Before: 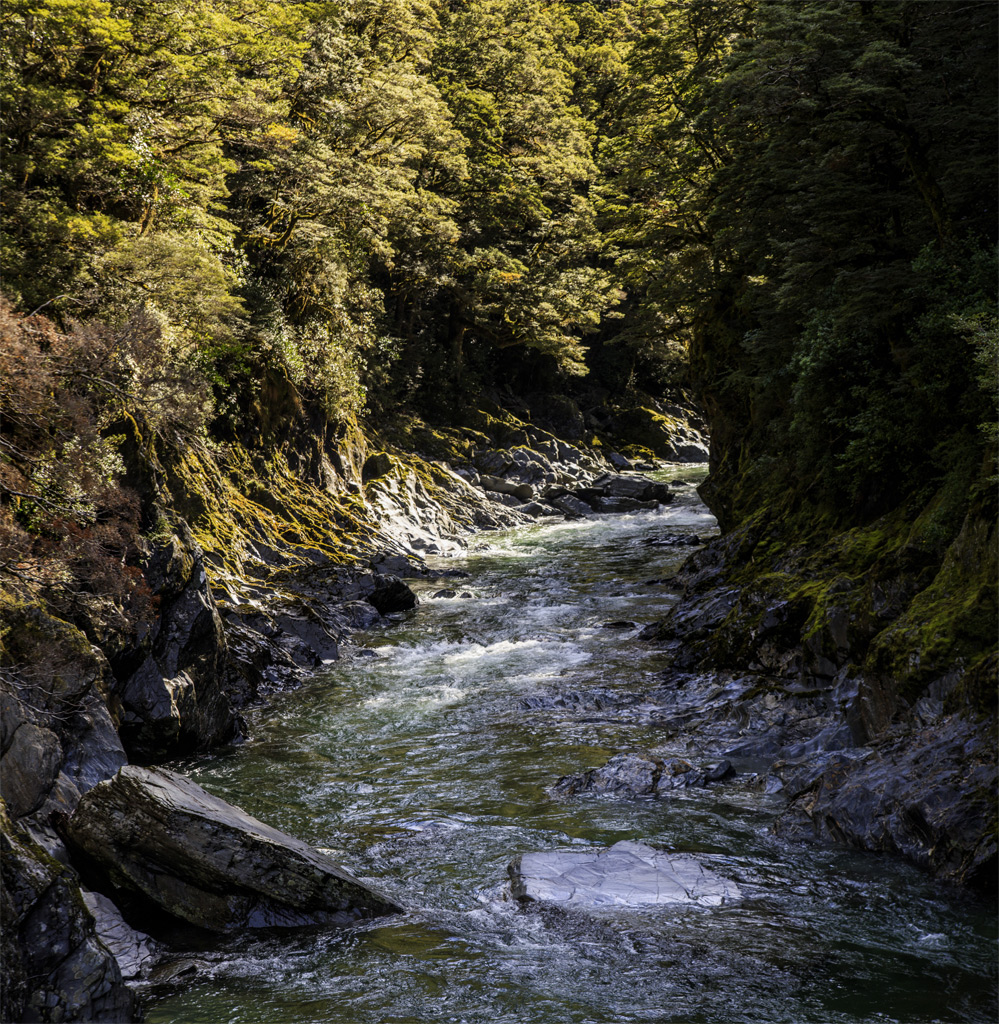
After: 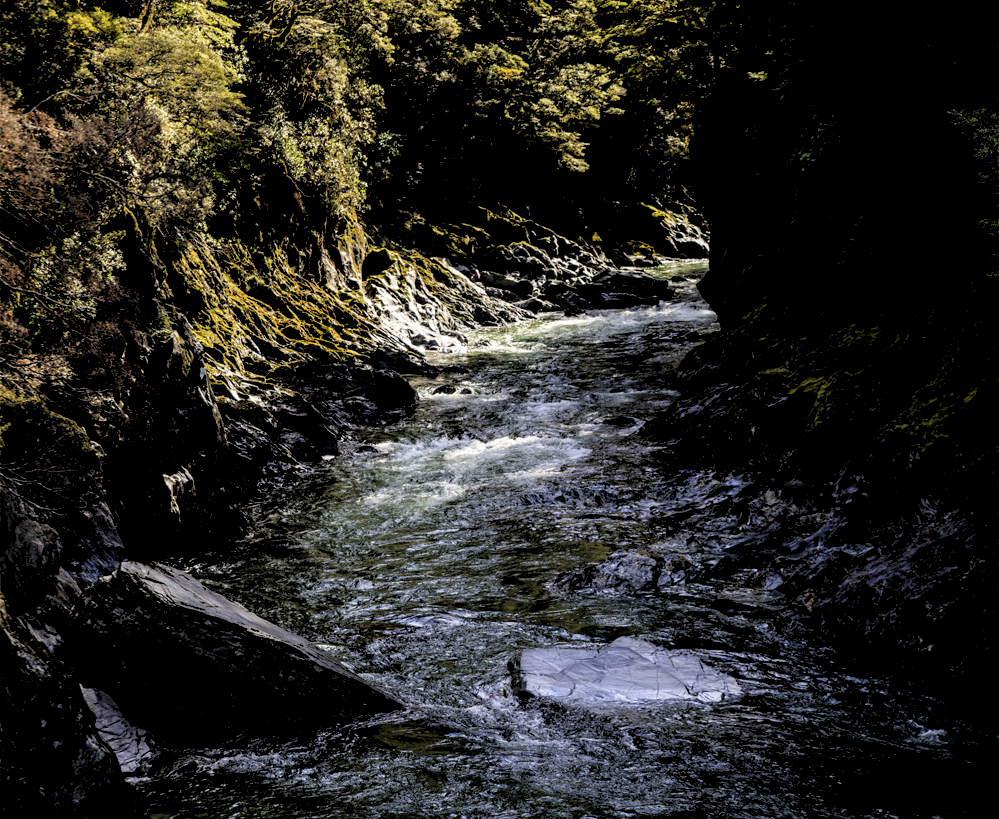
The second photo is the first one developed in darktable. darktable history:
crop and rotate: top 19.998%
rgb levels: levels [[0.034, 0.472, 0.904], [0, 0.5, 1], [0, 0.5, 1]]
